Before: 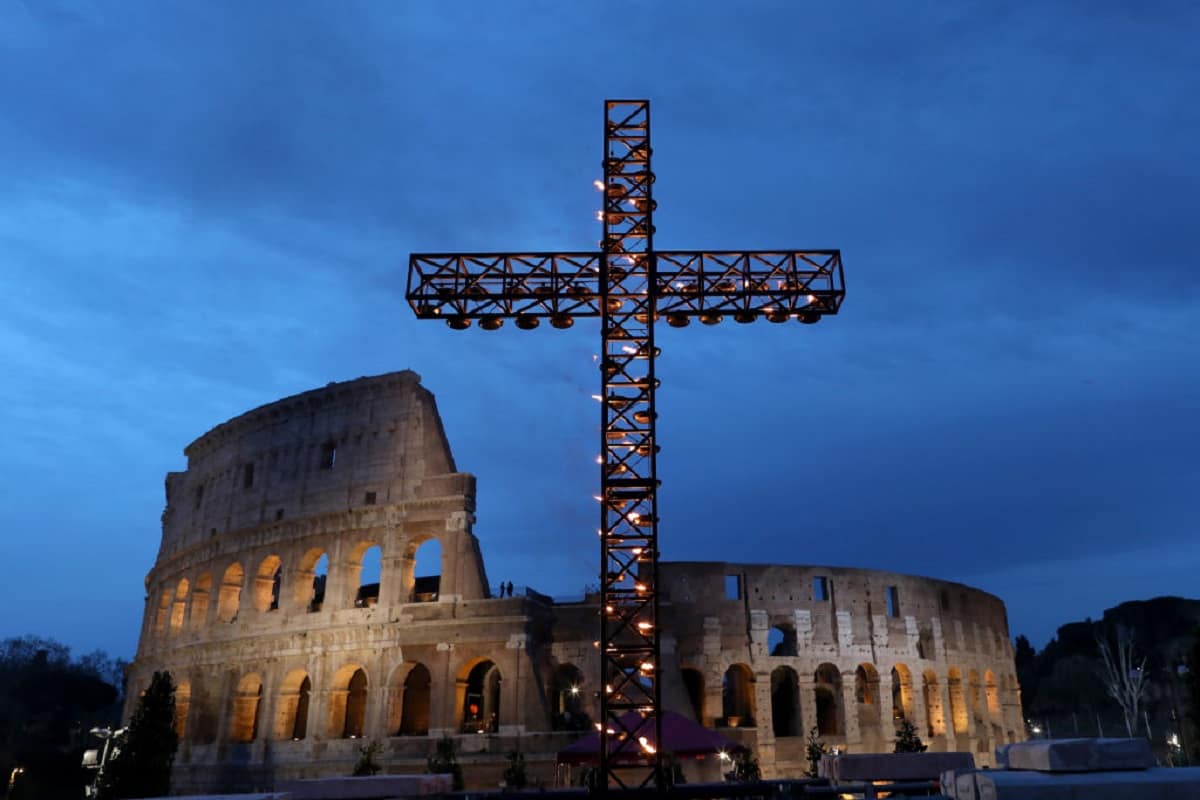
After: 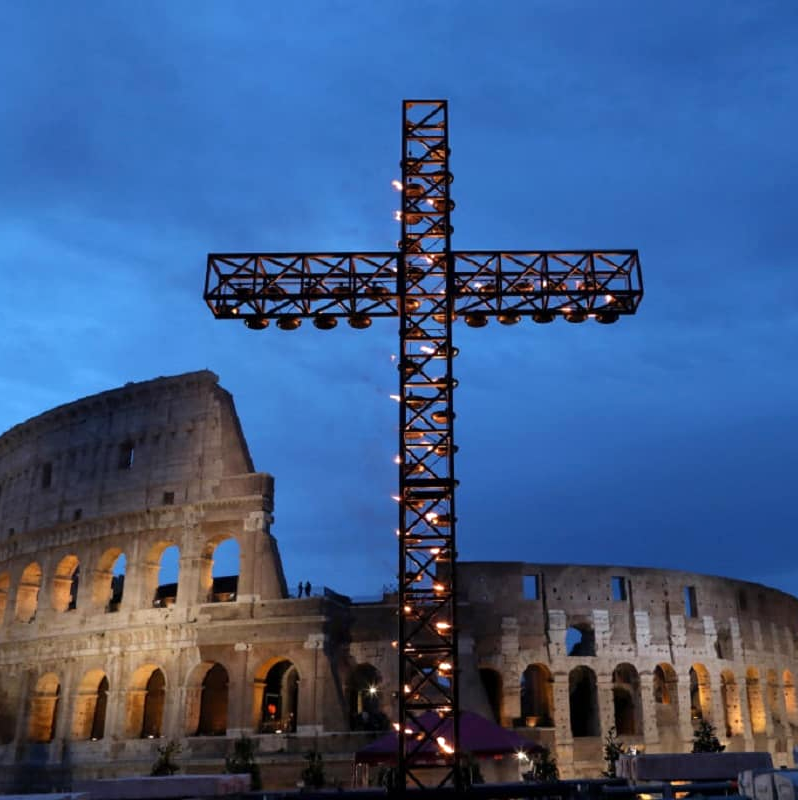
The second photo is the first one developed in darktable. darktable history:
levels: levels [0, 0.476, 0.951]
shadows and highlights: shadows 20.91, highlights -82.73, soften with gaussian
crop: left 16.899%, right 16.556%
